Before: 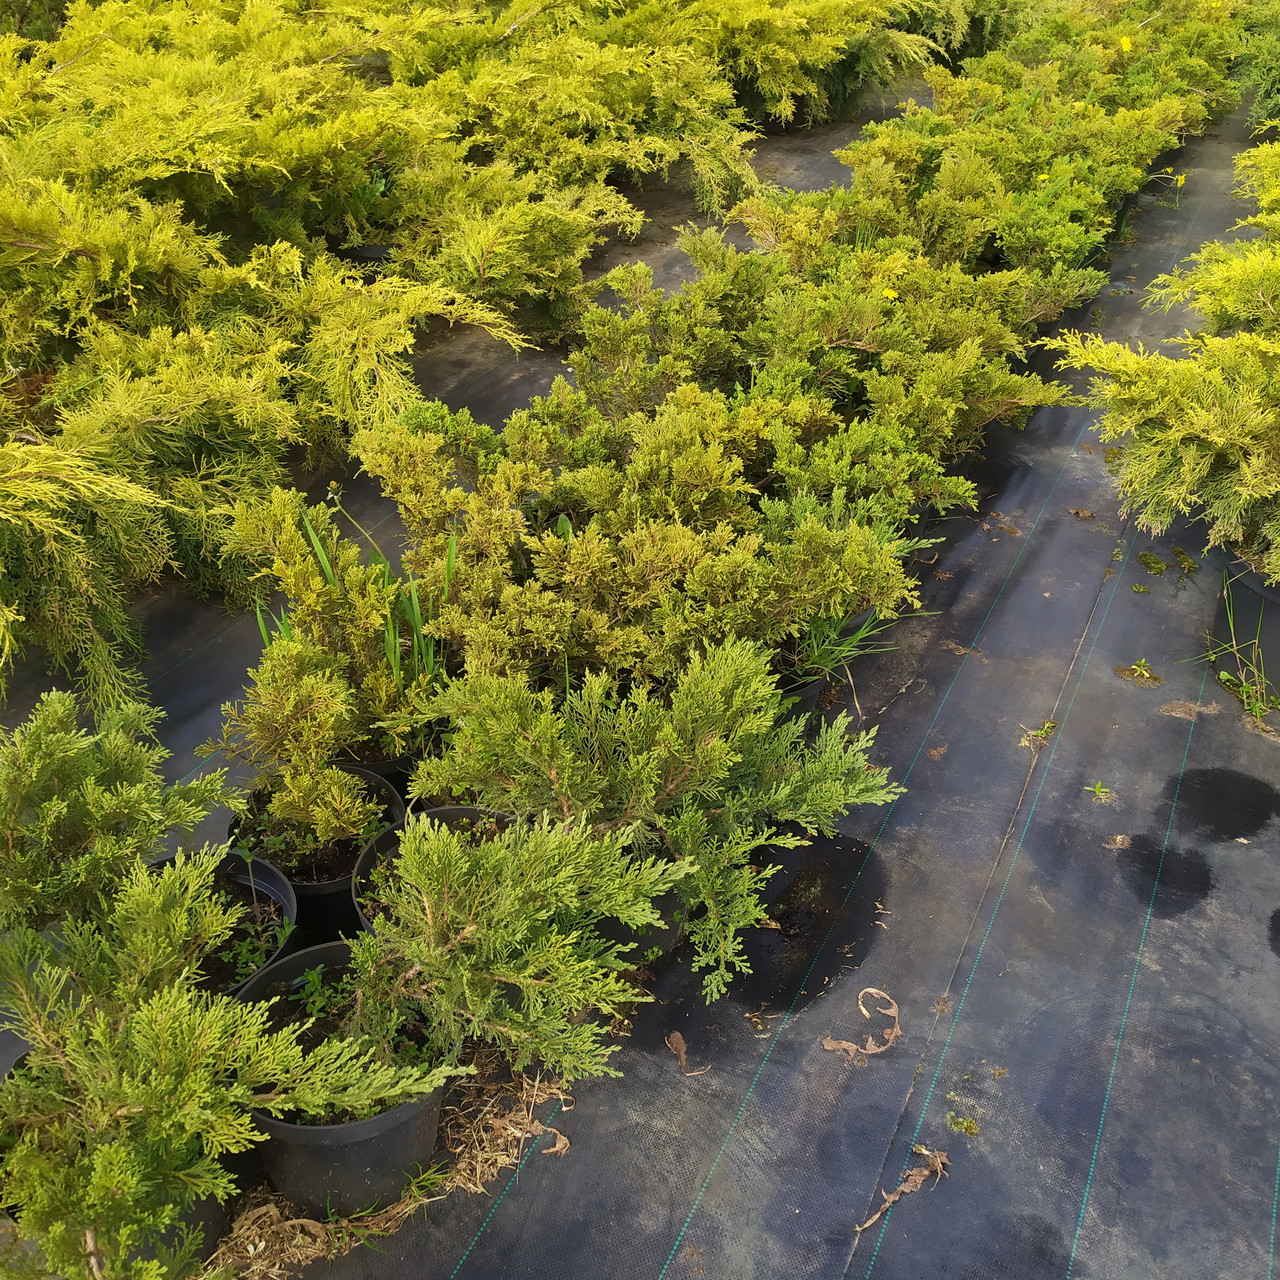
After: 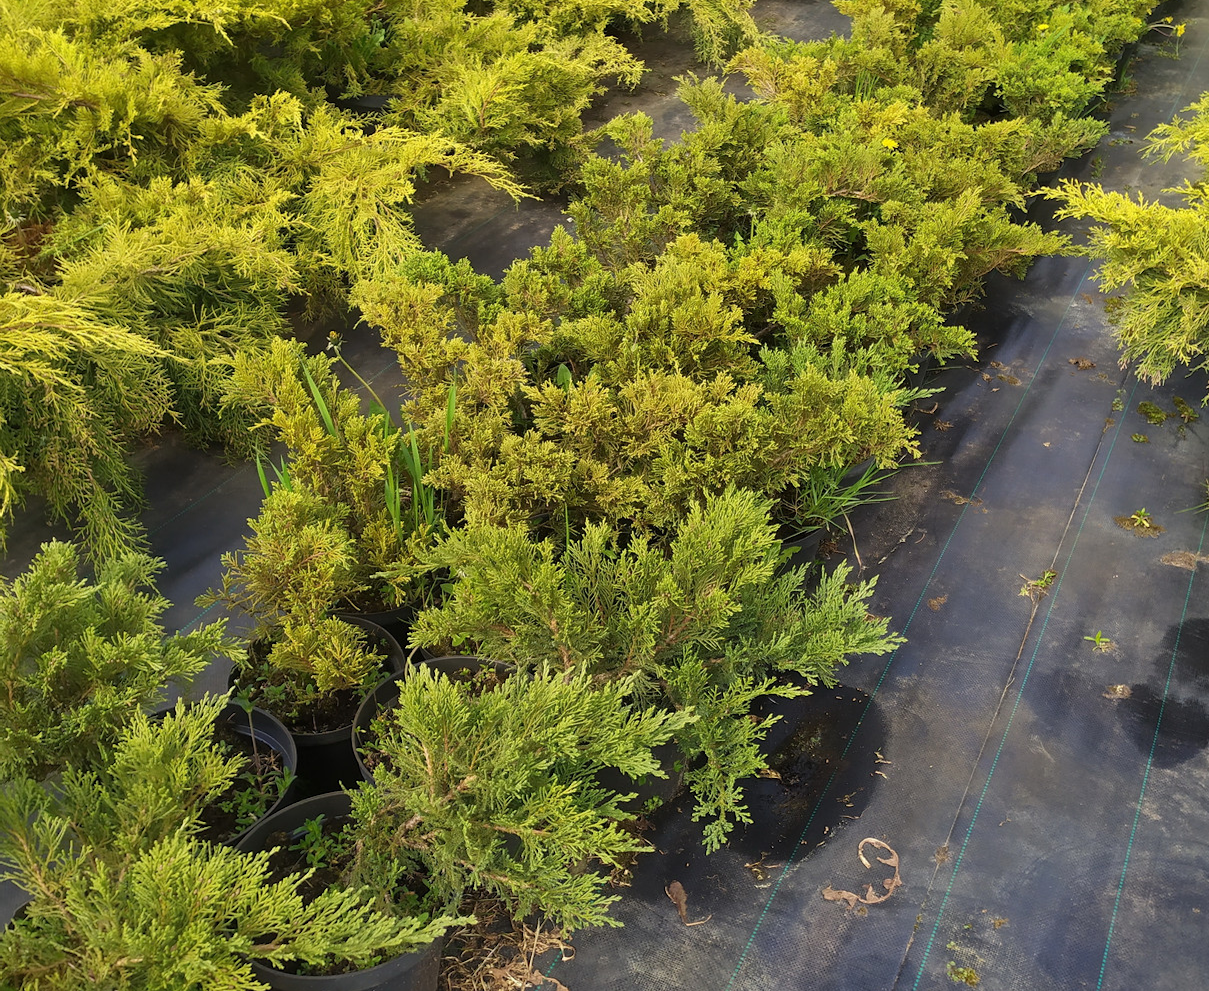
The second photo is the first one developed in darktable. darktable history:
crop and rotate: angle 0.038°, top 11.73%, right 5.448%, bottom 10.738%
